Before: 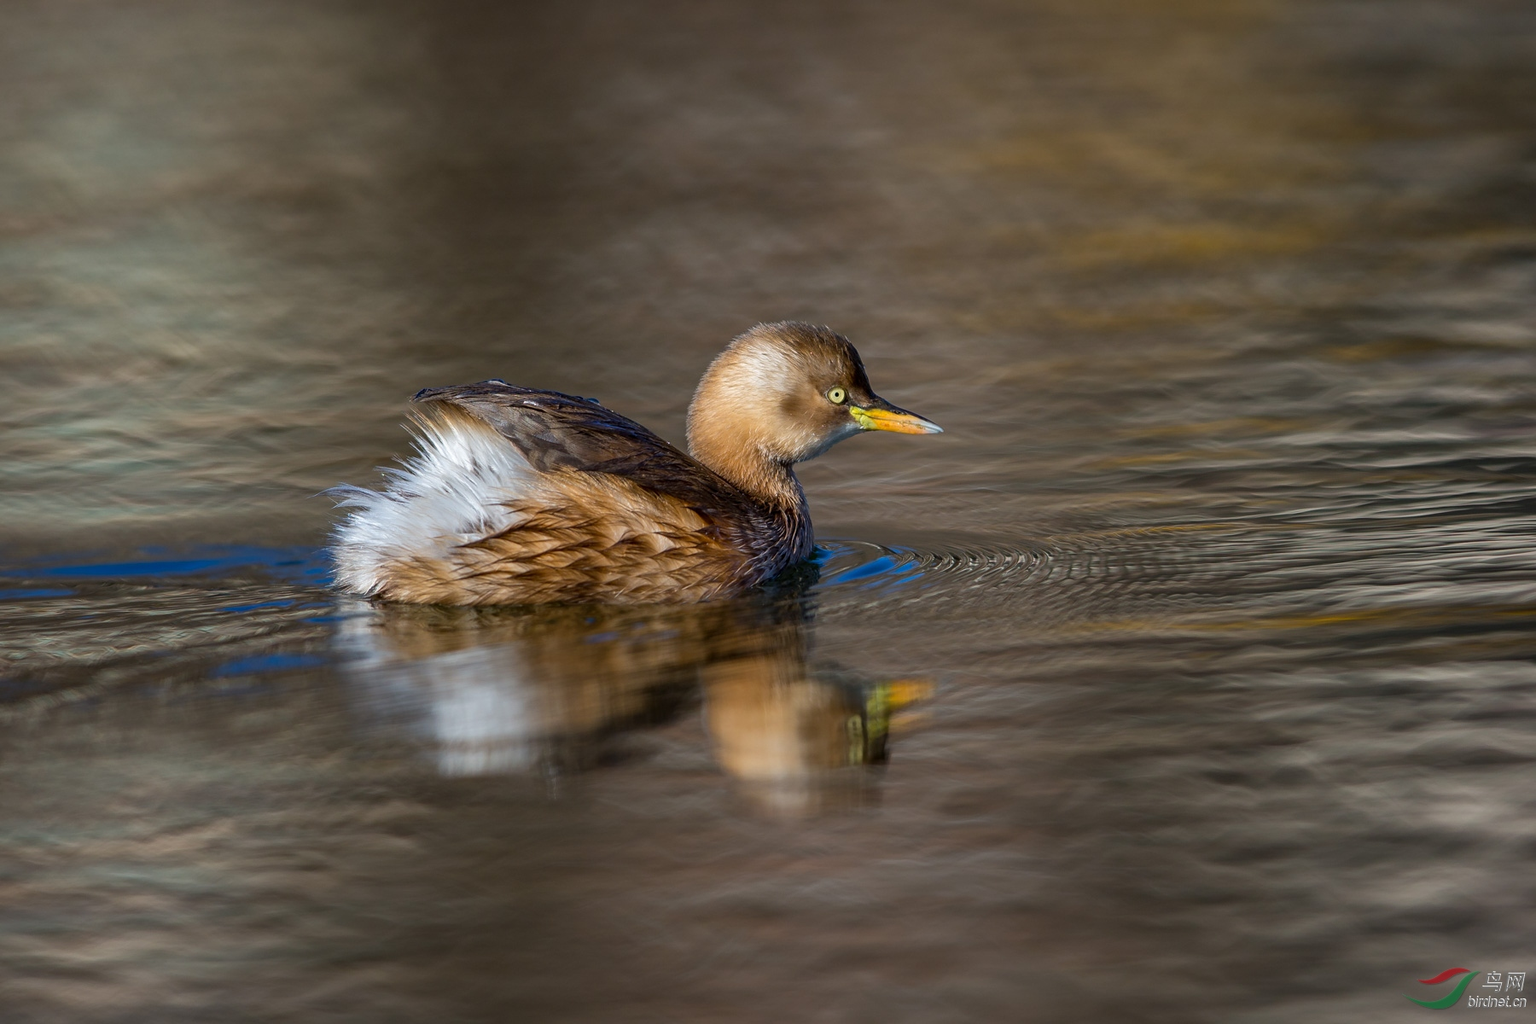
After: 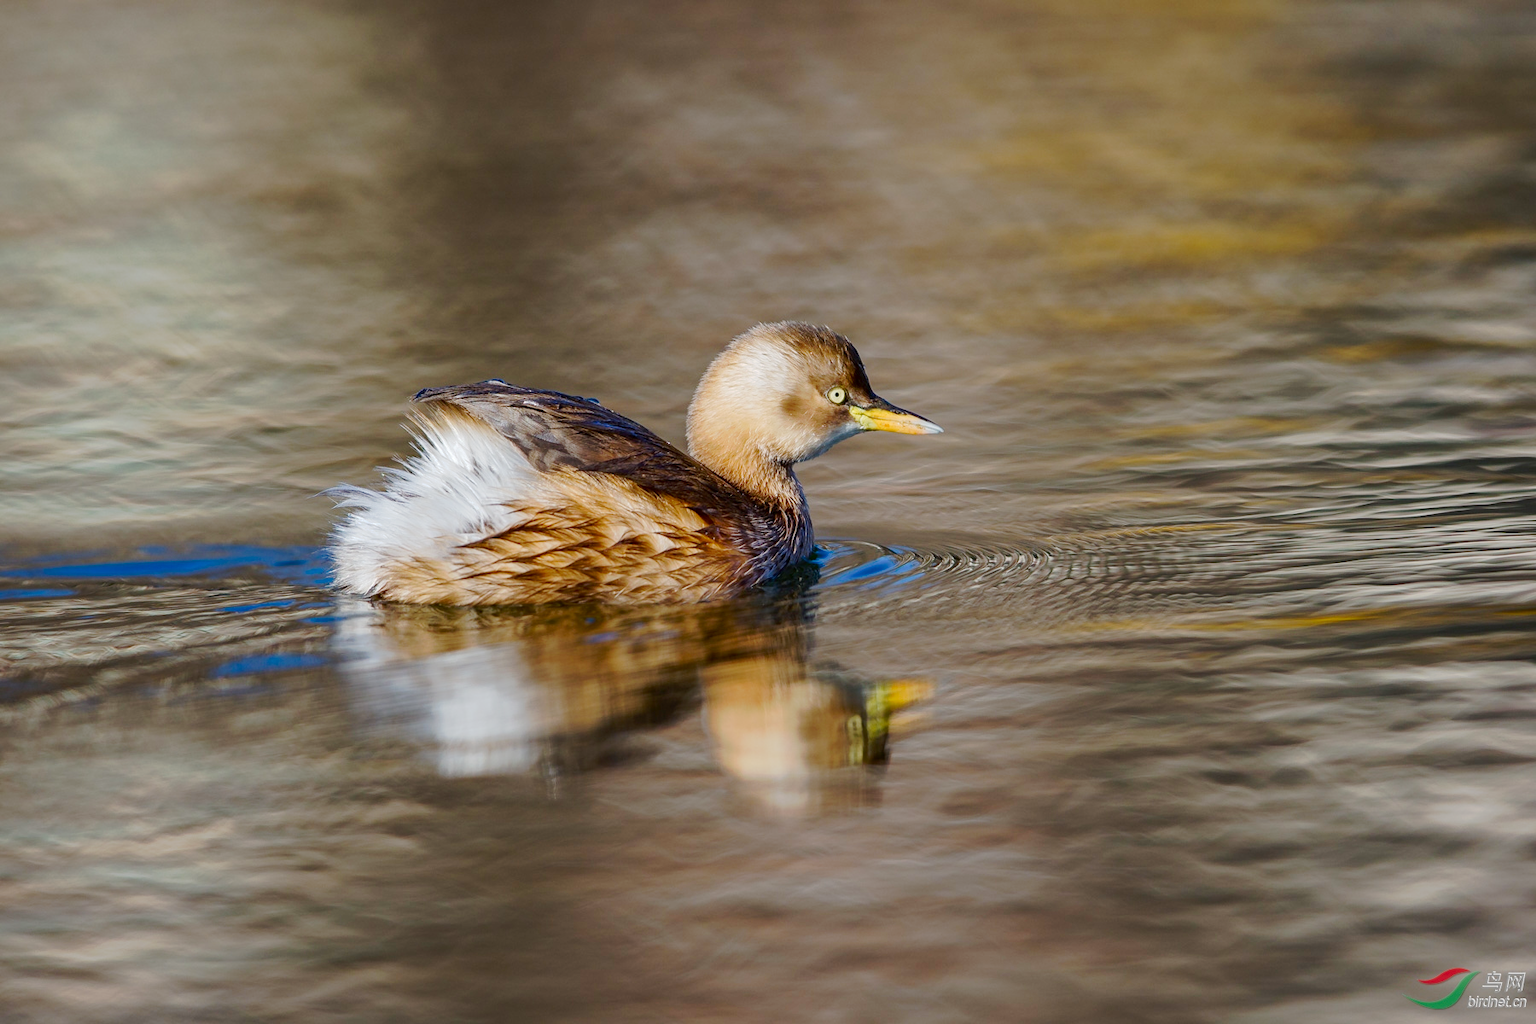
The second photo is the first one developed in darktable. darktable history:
tone curve: curves: ch0 [(0, 0) (0.003, 0.021) (0.011, 0.033) (0.025, 0.059) (0.044, 0.097) (0.069, 0.141) (0.1, 0.186) (0.136, 0.237) (0.177, 0.298) (0.224, 0.378) (0.277, 0.47) (0.335, 0.542) (0.399, 0.605) (0.468, 0.678) (0.543, 0.724) (0.623, 0.787) (0.709, 0.829) (0.801, 0.875) (0.898, 0.912) (1, 1)], preserve colors none
contrast brightness saturation: brightness -0.094
